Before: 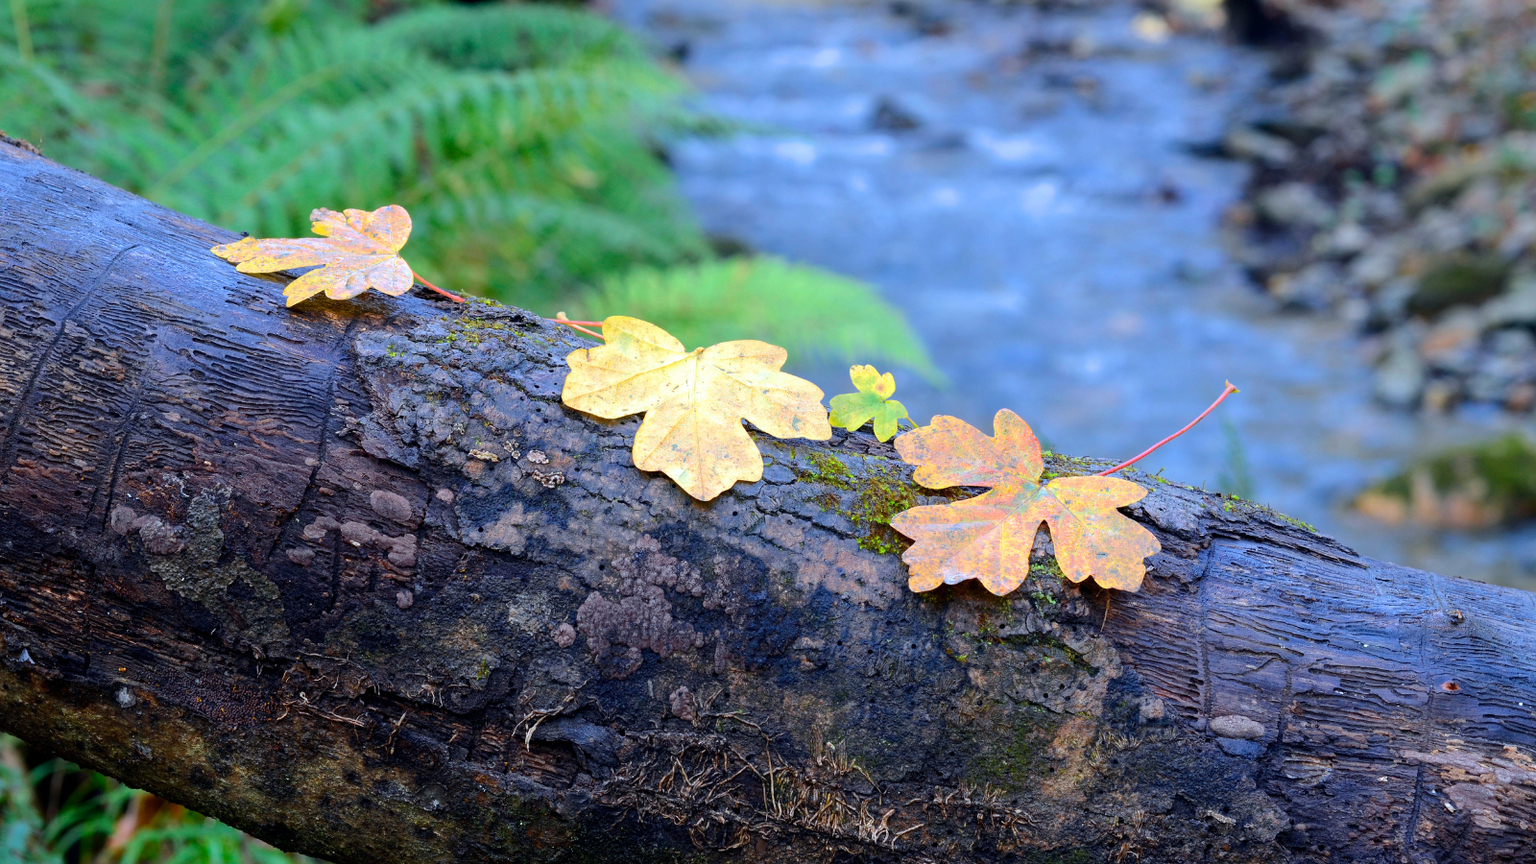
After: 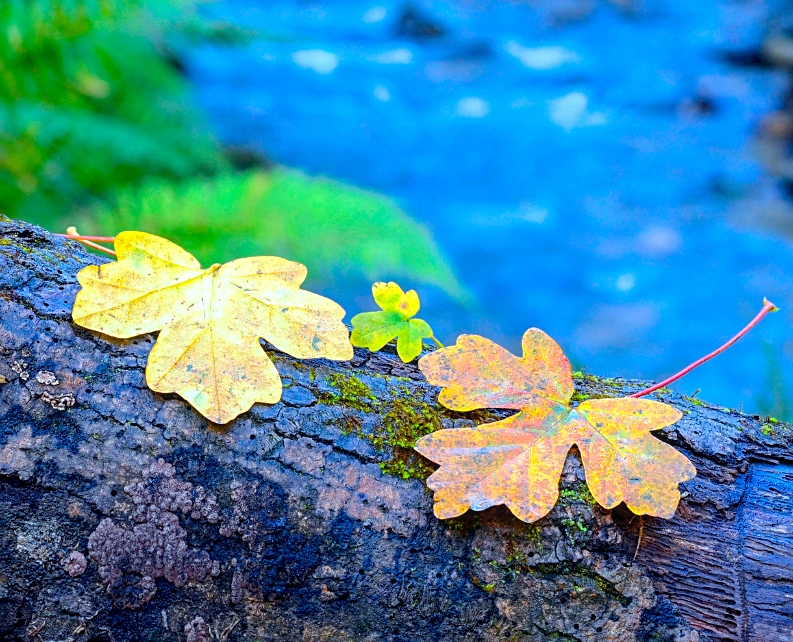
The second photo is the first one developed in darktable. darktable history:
local contrast: detail 130%
sharpen: on, module defaults
color balance rgb: linear chroma grading › global chroma 15%, perceptual saturation grading › global saturation 30%
crop: left 32.075%, top 10.976%, right 18.355%, bottom 17.596%
color calibration: output R [1.003, 0.027, -0.041, 0], output G [-0.018, 1.043, -0.038, 0], output B [0.071, -0.086, 1.017, 0], illuminant as shot in camera, x 0.359, y 0.362, temperature 4570.54 K
